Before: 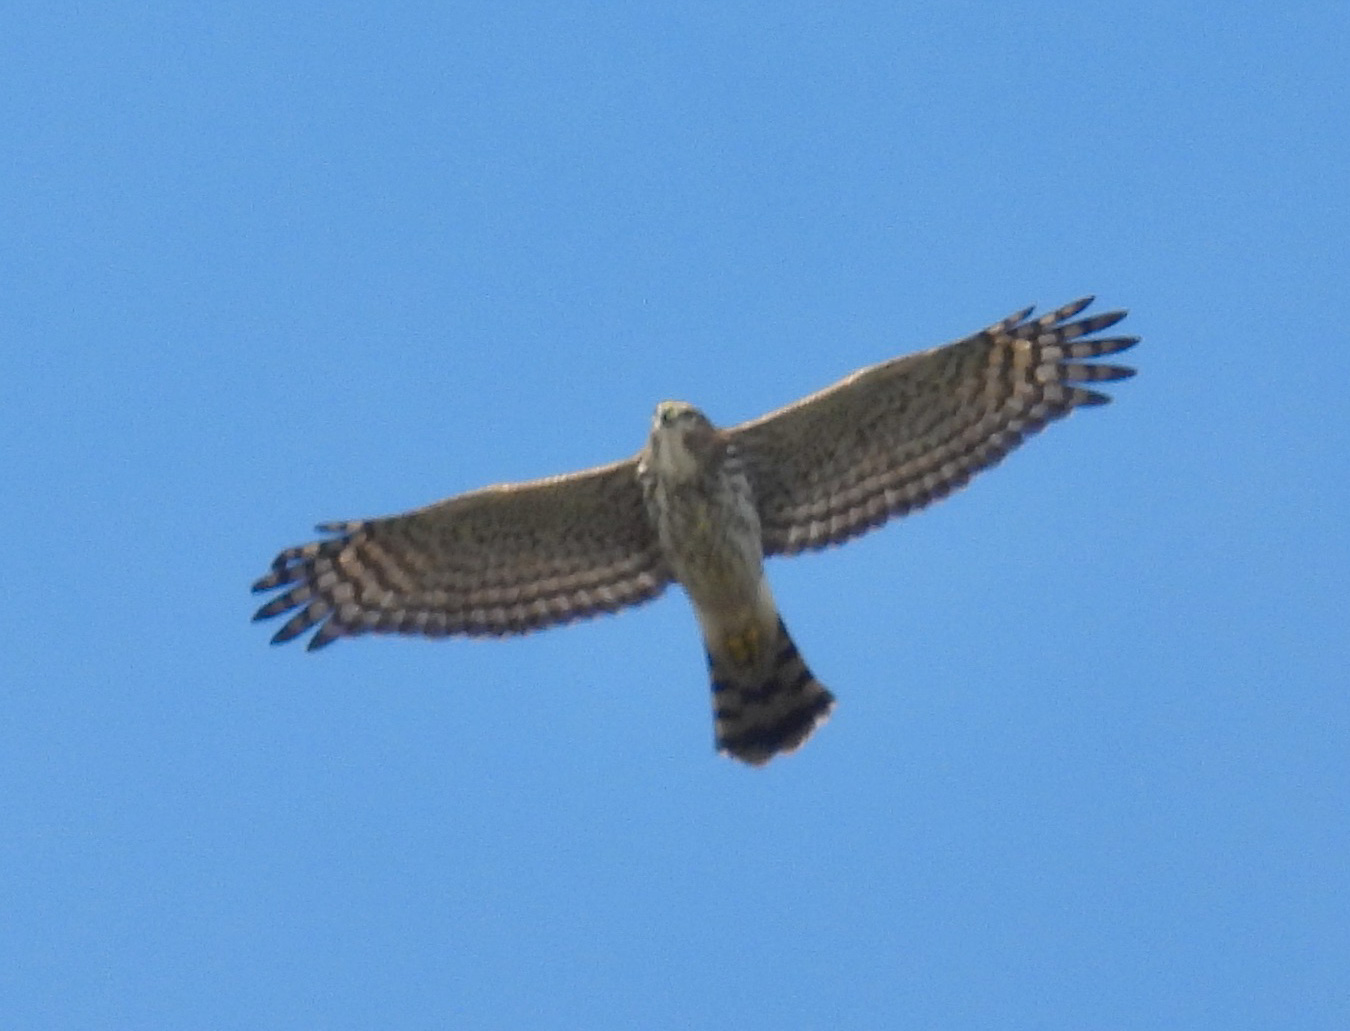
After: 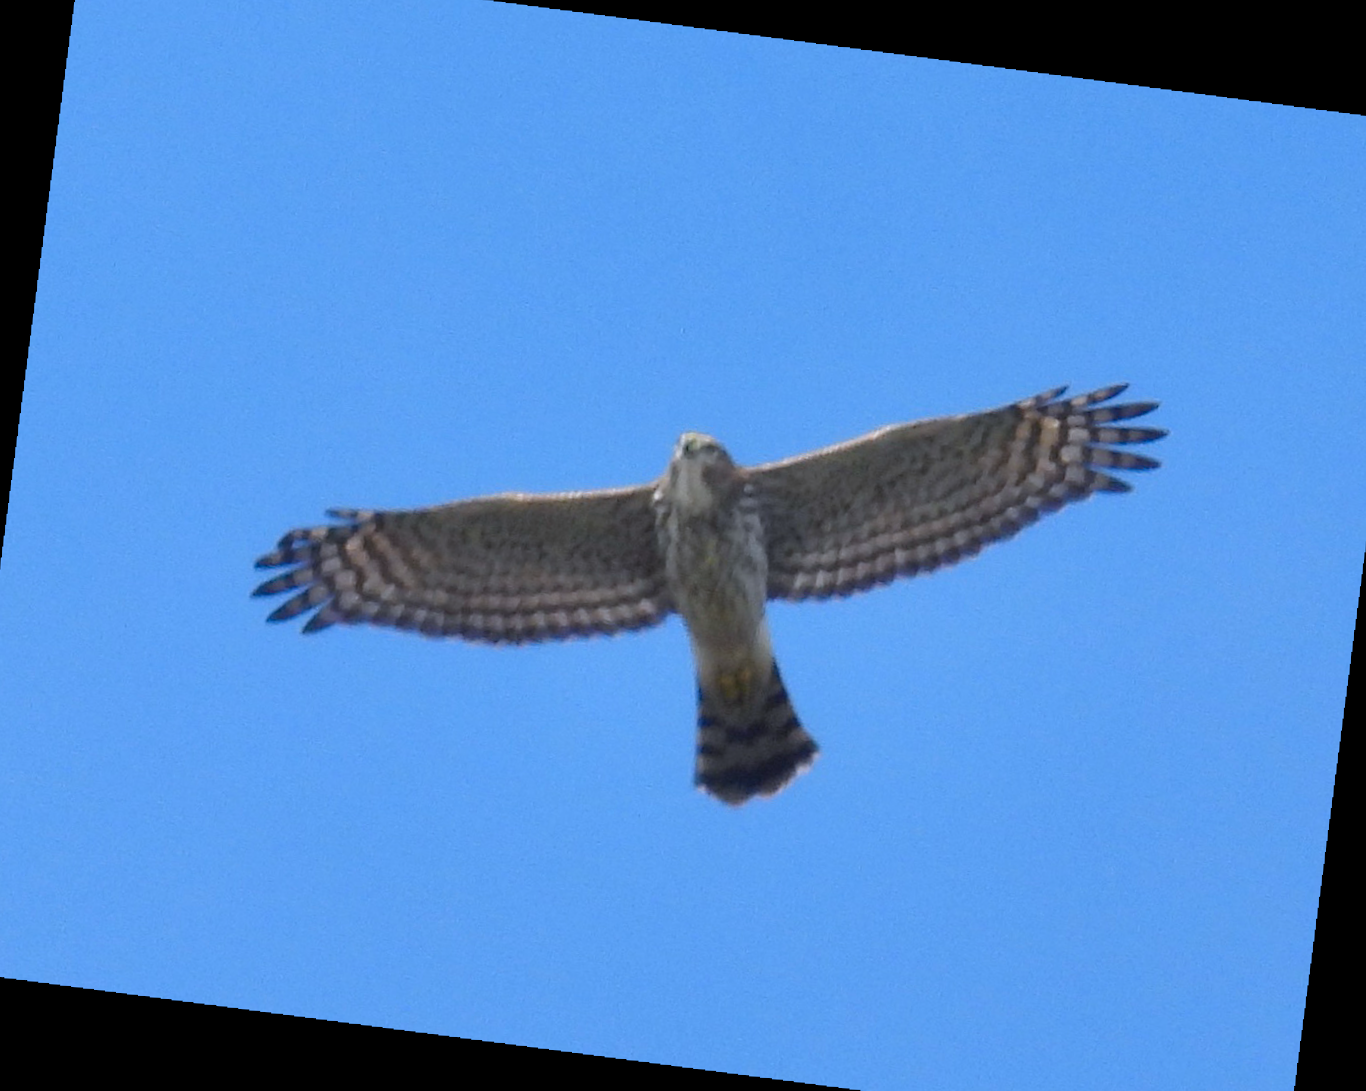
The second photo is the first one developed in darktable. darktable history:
color calibration: illuminant as shot in camera, x 0.366, y 0.378, temperature 4425.7 K, saturation algorithm version 1 (2020)
crop and rotate: angle -2.38°
rotate and perspective: rotation 5.12°, automatic cropping off
